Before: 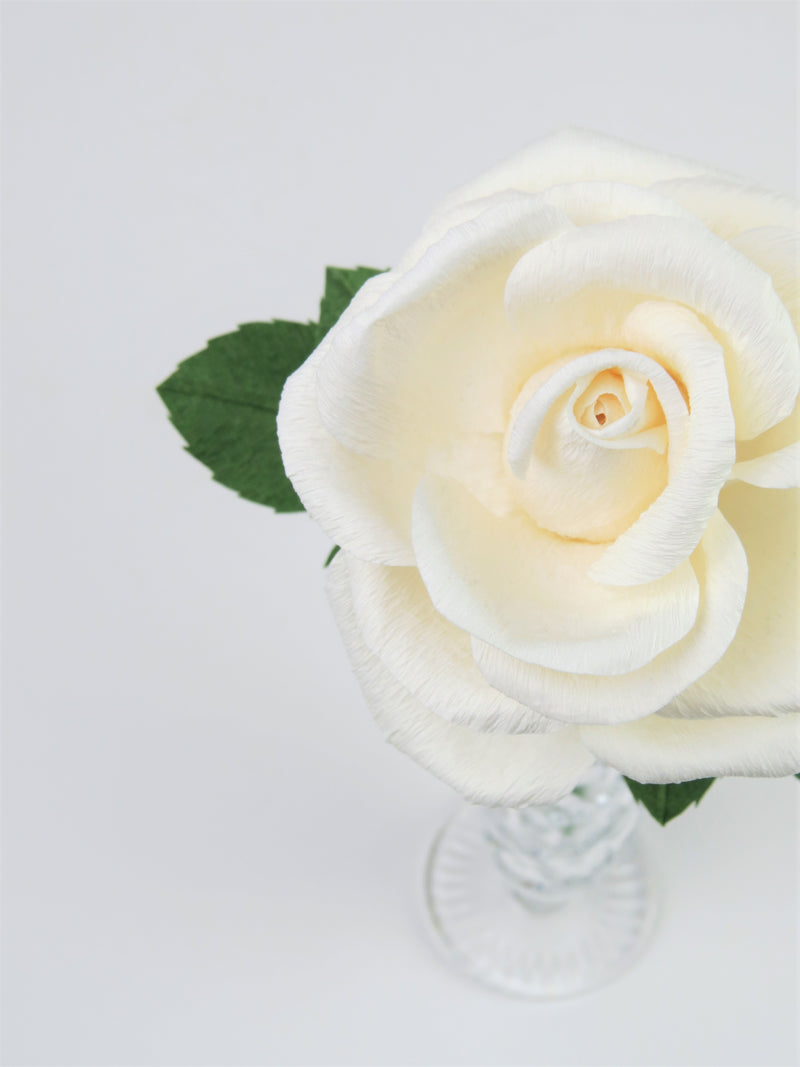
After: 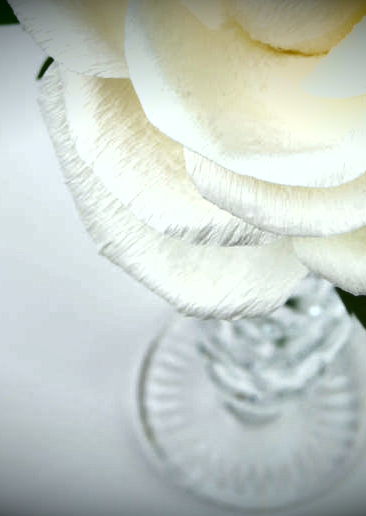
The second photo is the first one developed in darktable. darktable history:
vignetting: fall-off start 98.29%, fall-off radius 100%, brightness -1, saturation 0.5, width/height ratio 1.428
crop: left 35.976%, top 45.819%, right 18.162%, bottom 5.807%
exposure: black level correction 0.001, exposure 0.5 EV, compensate exposure bias true, compensate highlight preservation false
shadows and highlights: highlights color adjustment 0%, low approximation 0.01, soften with gaussian
color balance: lift [1.004, 1.002, 1.002, 0.998], gamma [1, 1.007, 1.002, 0.993], gain [1, 0.977, 1.013, 1.023], contrast -3.64%
contrast brightness saturation: brightness -0.25, saturation 0.2
